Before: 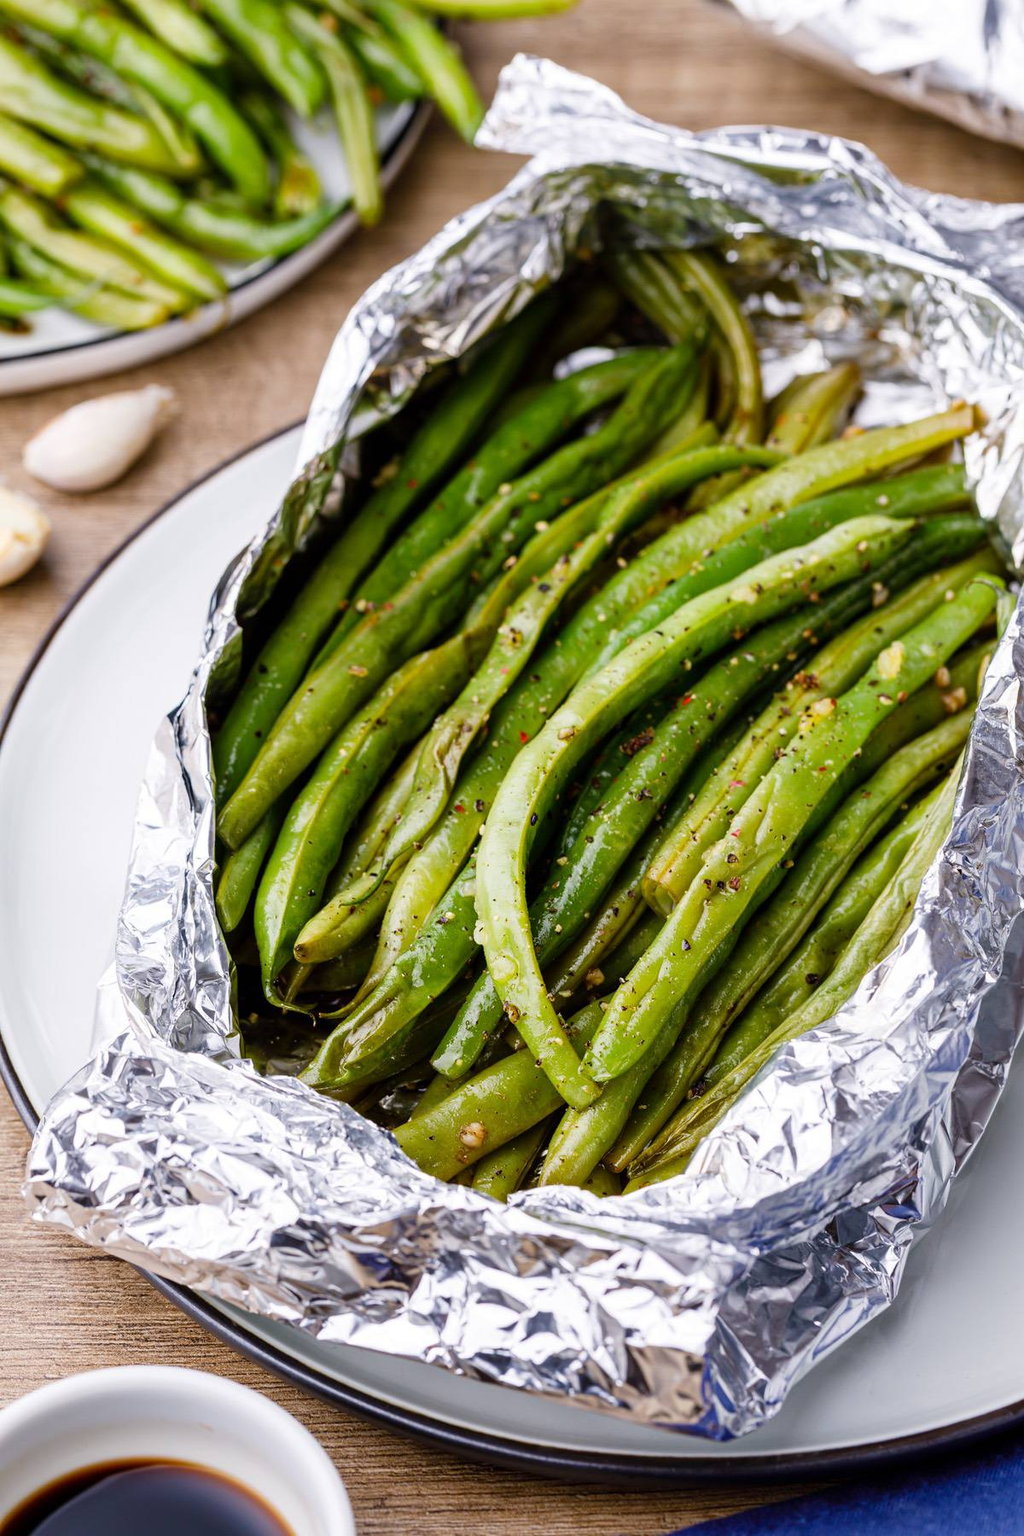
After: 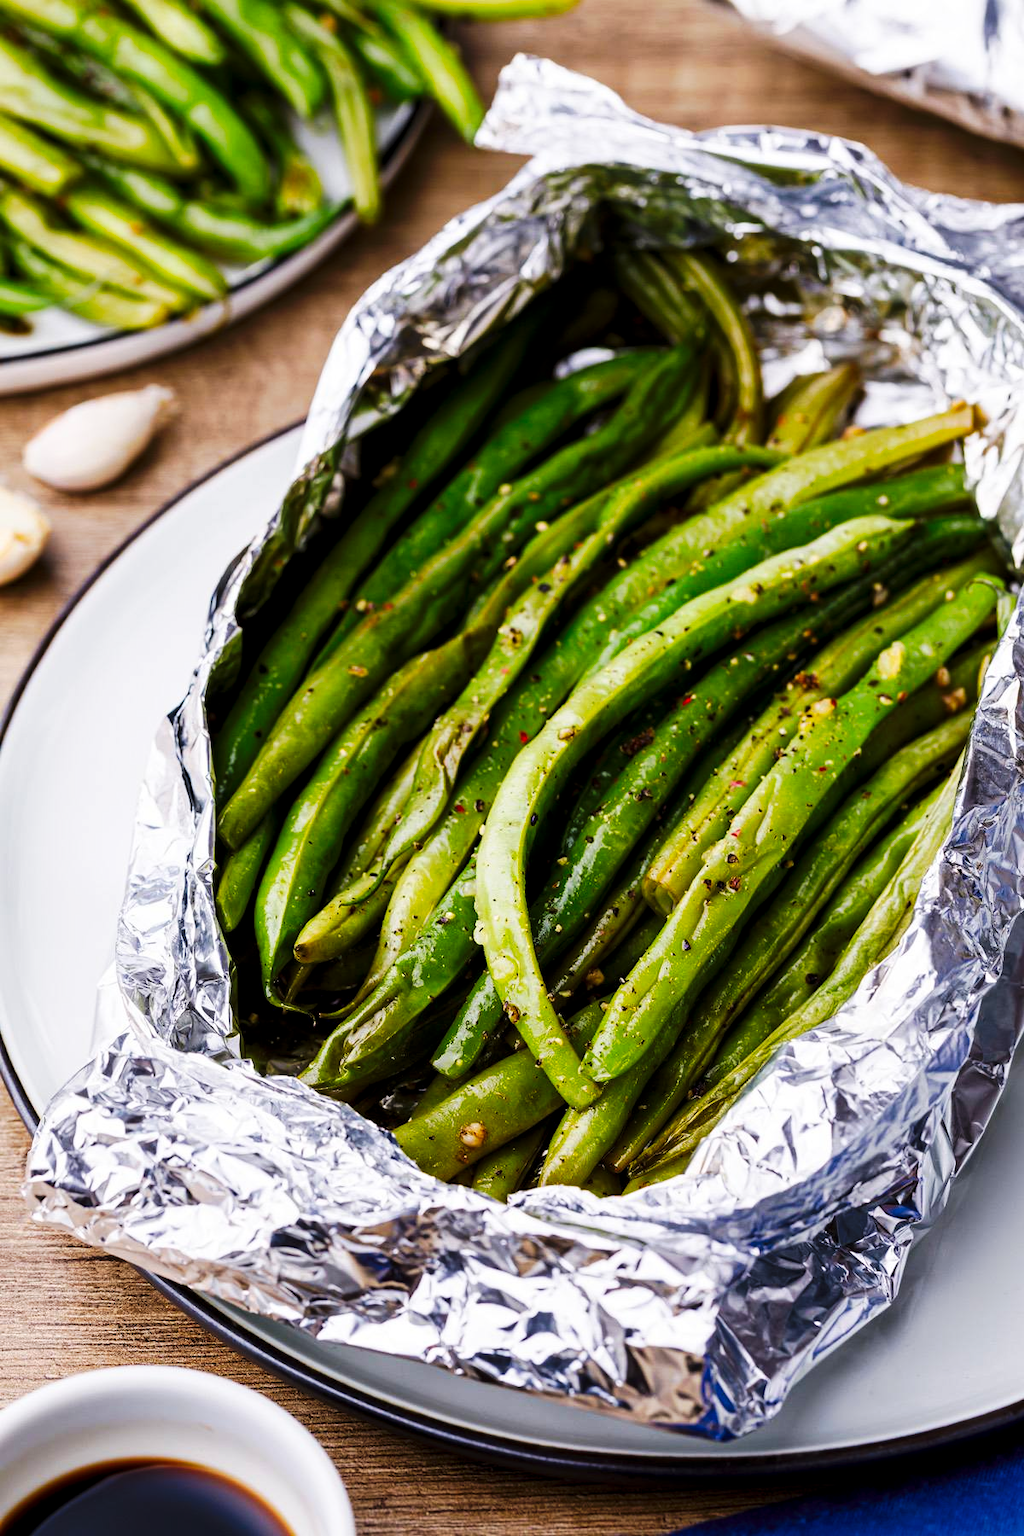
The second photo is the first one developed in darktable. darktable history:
tone equalizer: on, module defaults
tone curve: curves: ch0 [(0, 0) (0.003, 0) (0.011, 0) (0.025, 0) (0.044, 0.006) (0.069, 0.024) (0.1, 0.038) (0.136, 0.052) (0.177, 0.08) (0.224, 0.112) (0.277, 0.145) (0.335, 0.206) (0.399, 0.284) (0.468, 0.372) (0.543, 0.477) (0.623, 0.593) (0.709, 0.717) (0.801, 0.815) (0.898, 0.92) (1, 1)], preserve colors none
